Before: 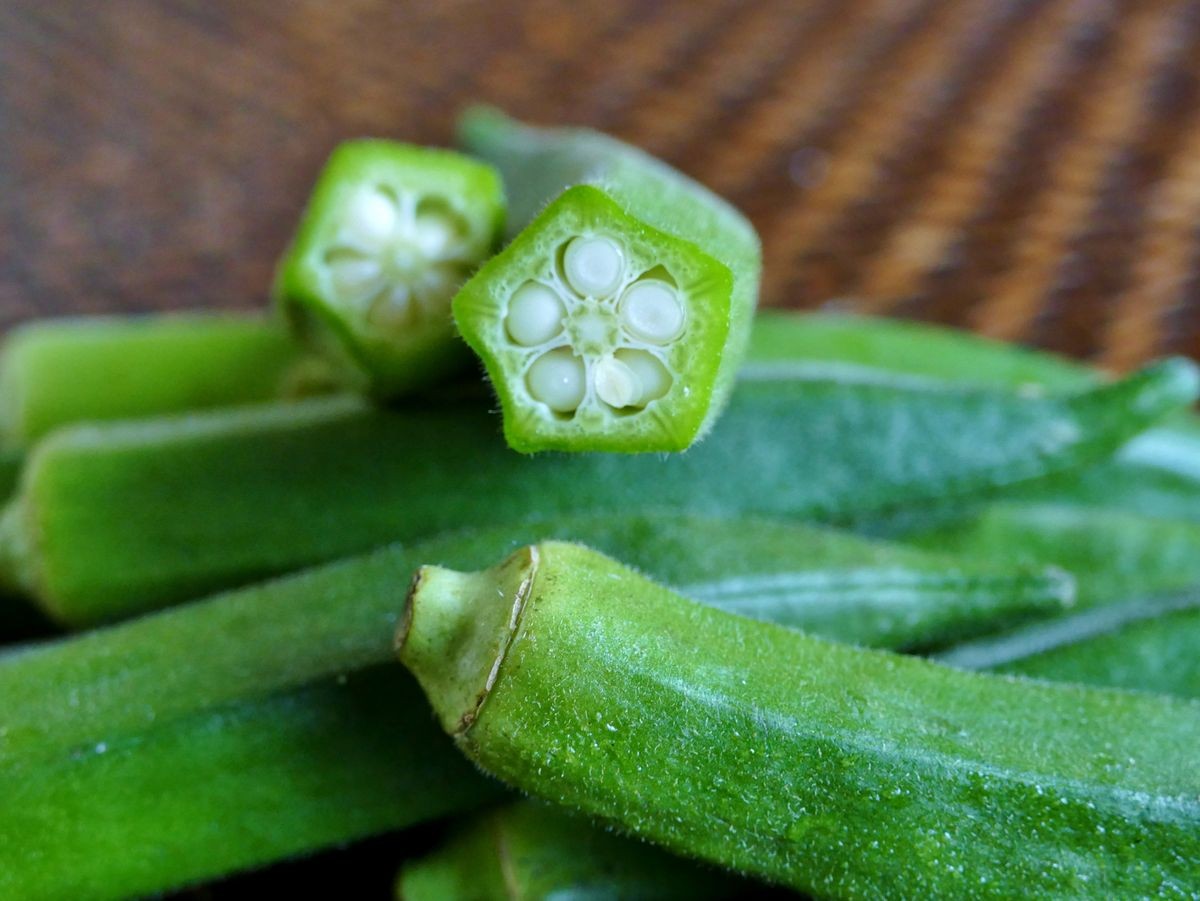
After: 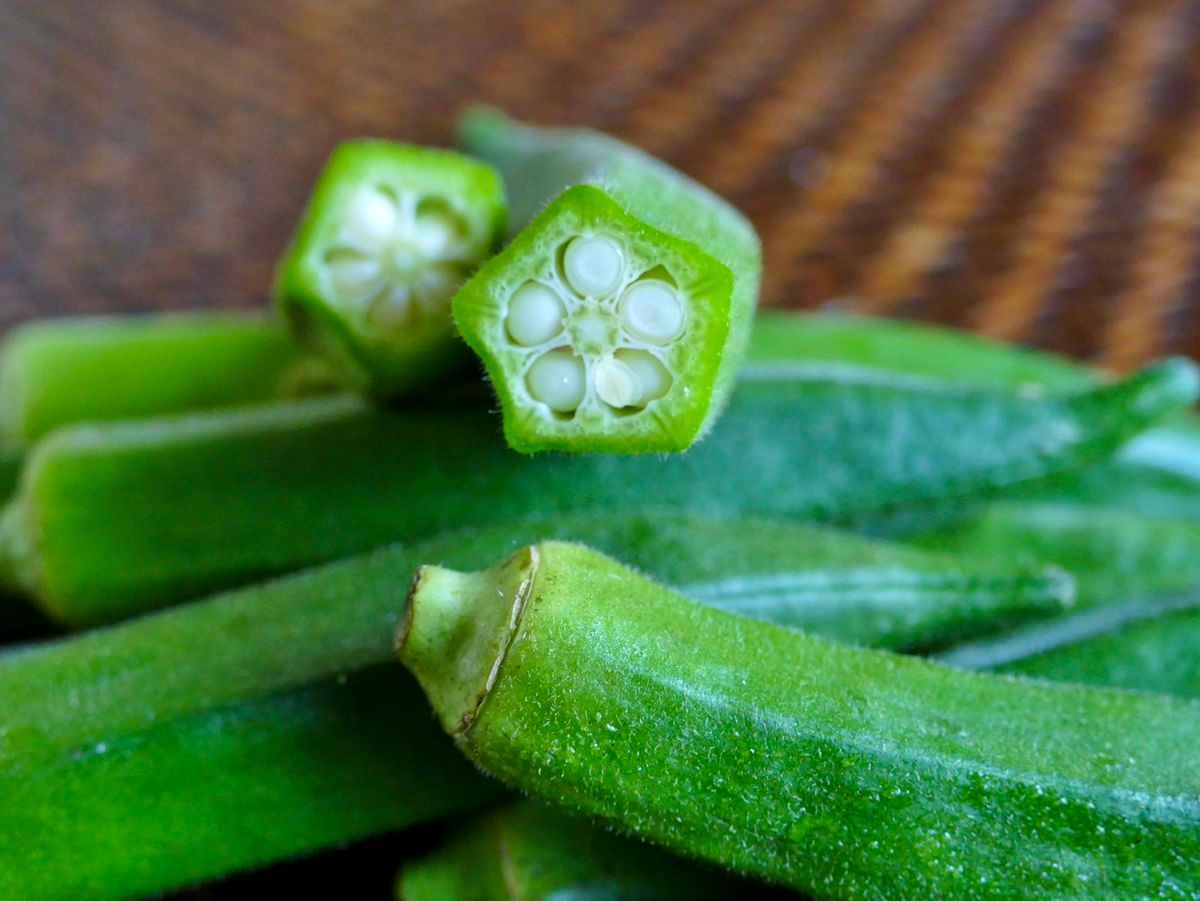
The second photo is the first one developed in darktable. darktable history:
contrast brightness saturation: contrast 0.036, saturation 0.159
